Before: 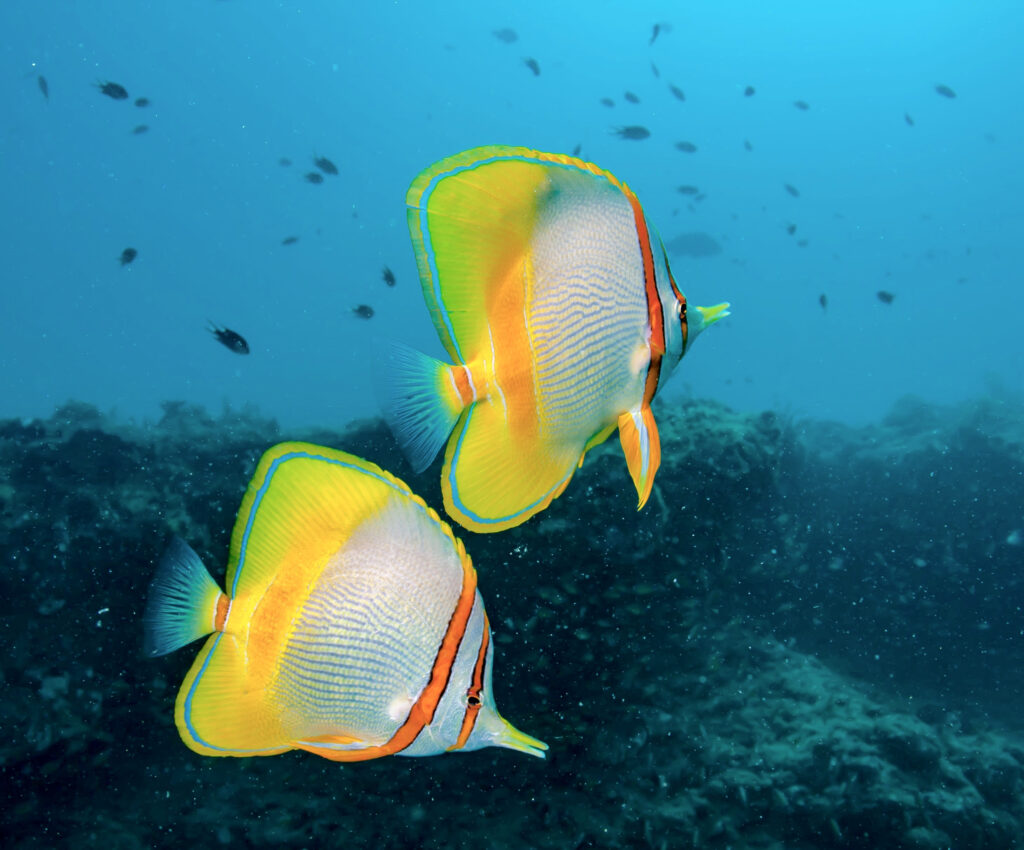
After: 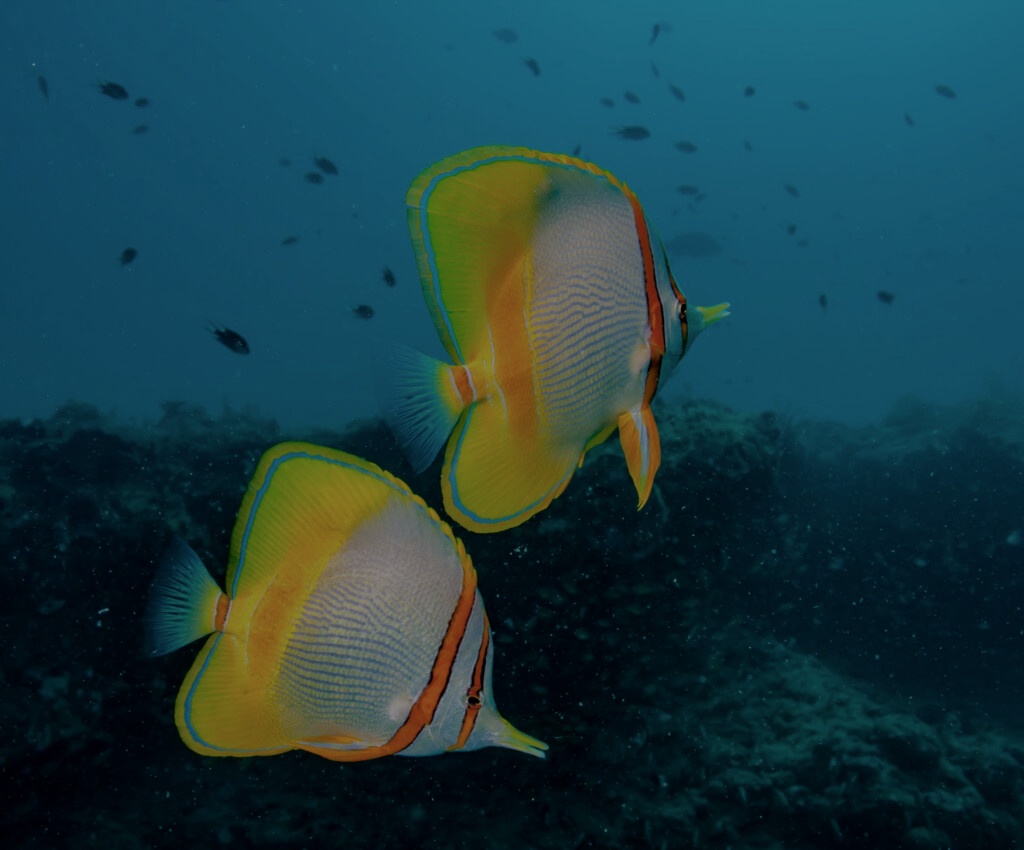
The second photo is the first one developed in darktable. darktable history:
sharpen: radius 2.883, amount 0.868, threshold 47.523
exposure: exposure -2.002 EV, compensate highlight preservation false
